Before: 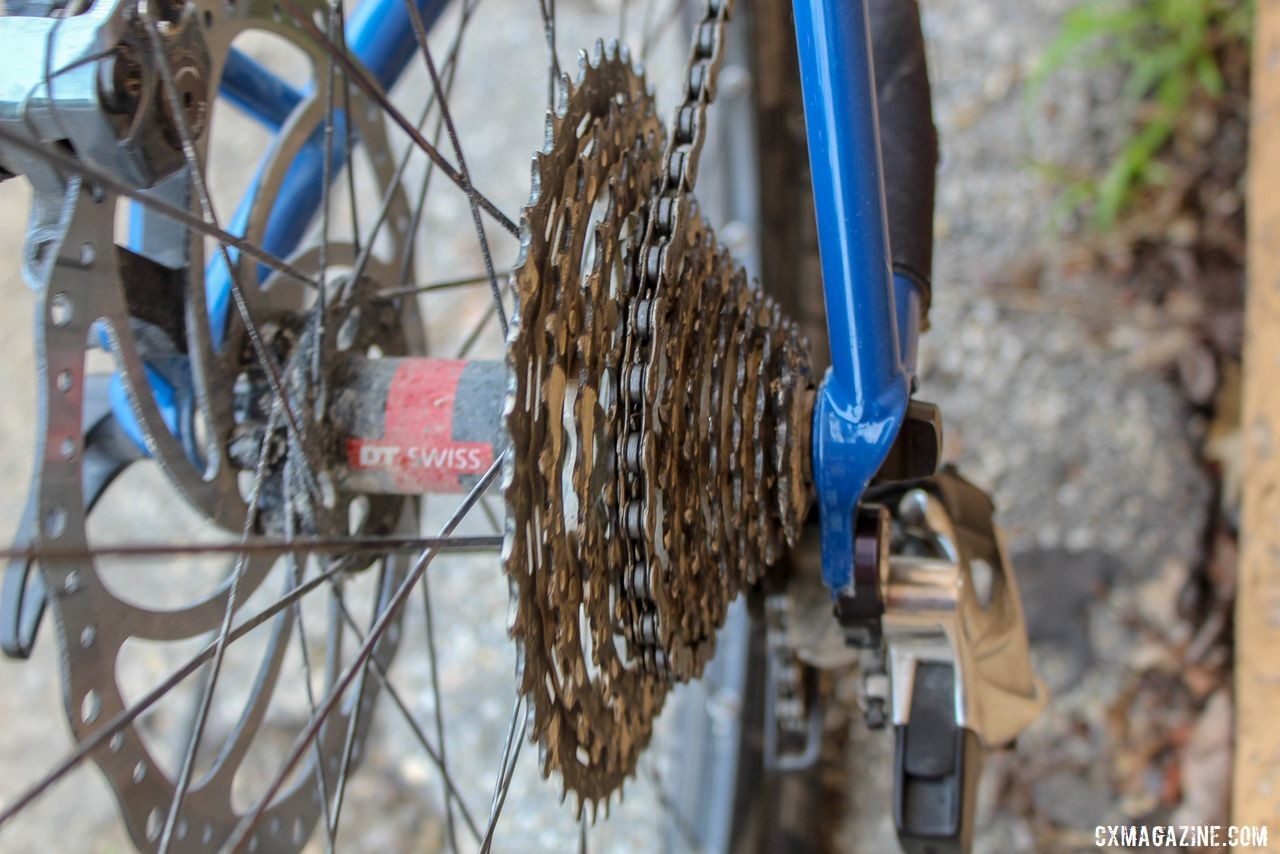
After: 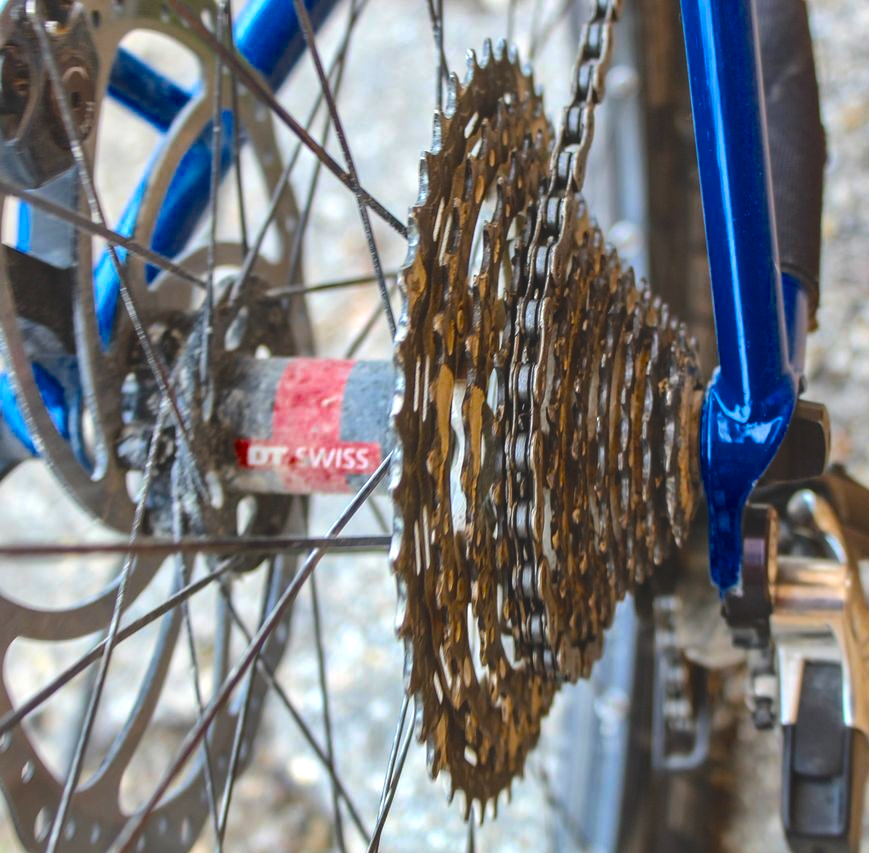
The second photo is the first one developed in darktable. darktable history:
shadows and highlights: low approximation 0.01, soften with gaussian
crop and rotate: left 8.787%, right 23.322%
local contrast: mode bilateral grid, contrast 19, coarseness 50, detail 119%, midtone range 0.2
color balance rgb: global offset › luminance 1.969%, perceptual saturation grading › global saturation 35.231%, perceptual brilliance grading › global brilliance -5.47%, perceptual brilliance grading › highlights 24.775%, perceptual brilliance grading › mid-tones 7.325%, perceptual brilliance grading › shadows -4.532%, saturation formula JzAzBz (2021)
